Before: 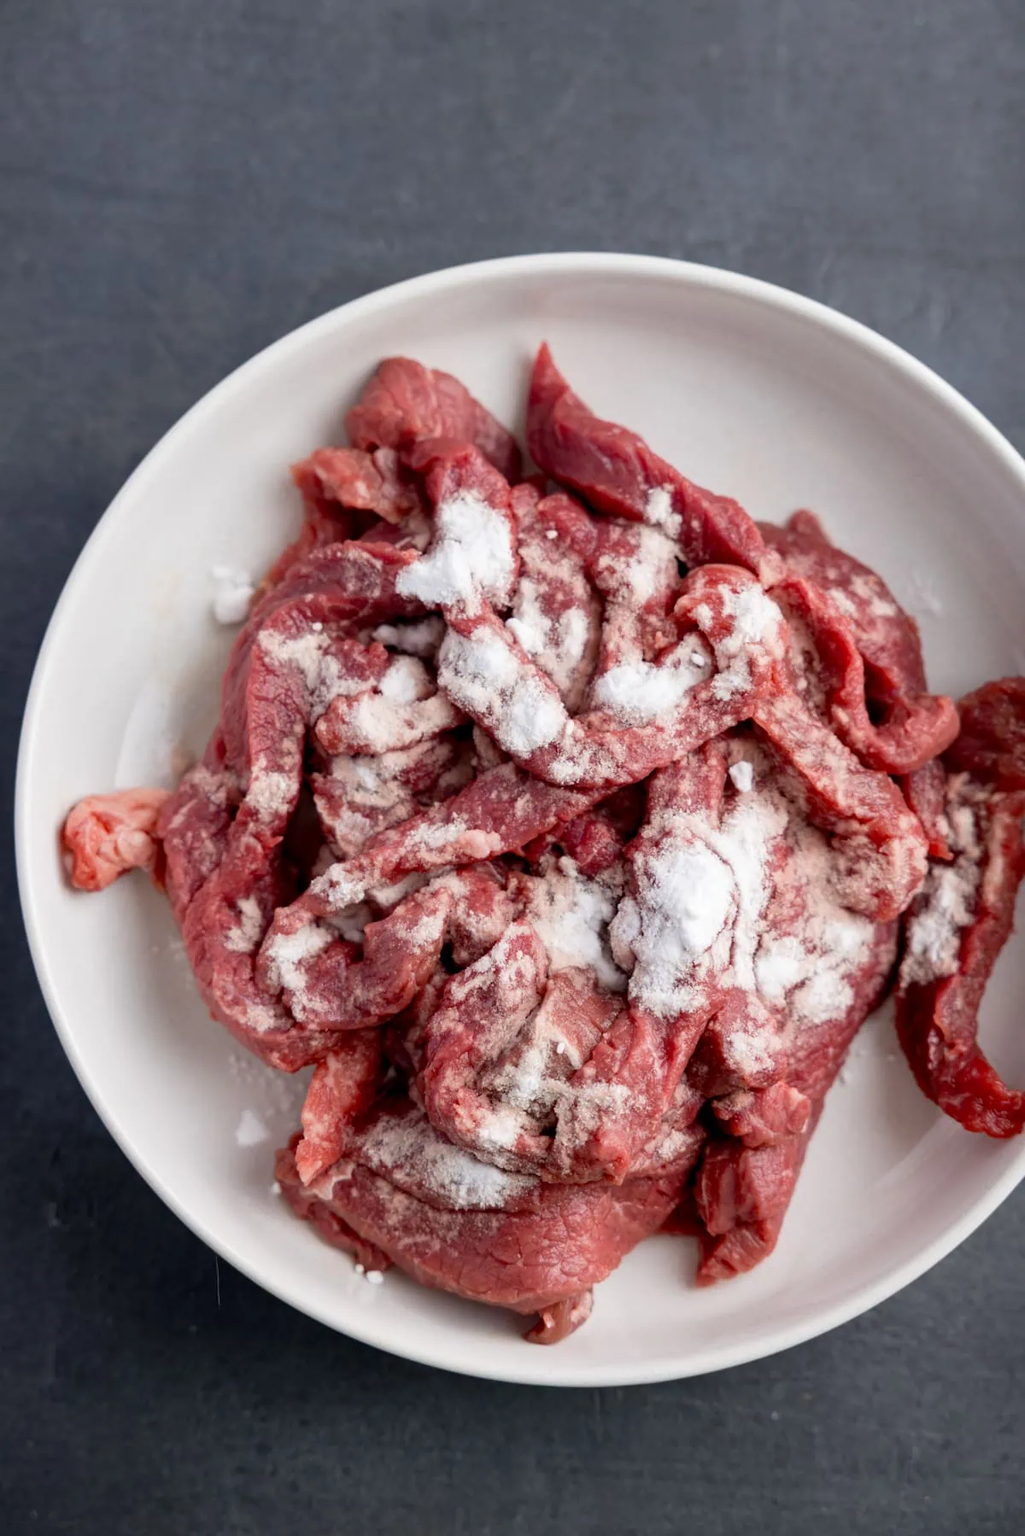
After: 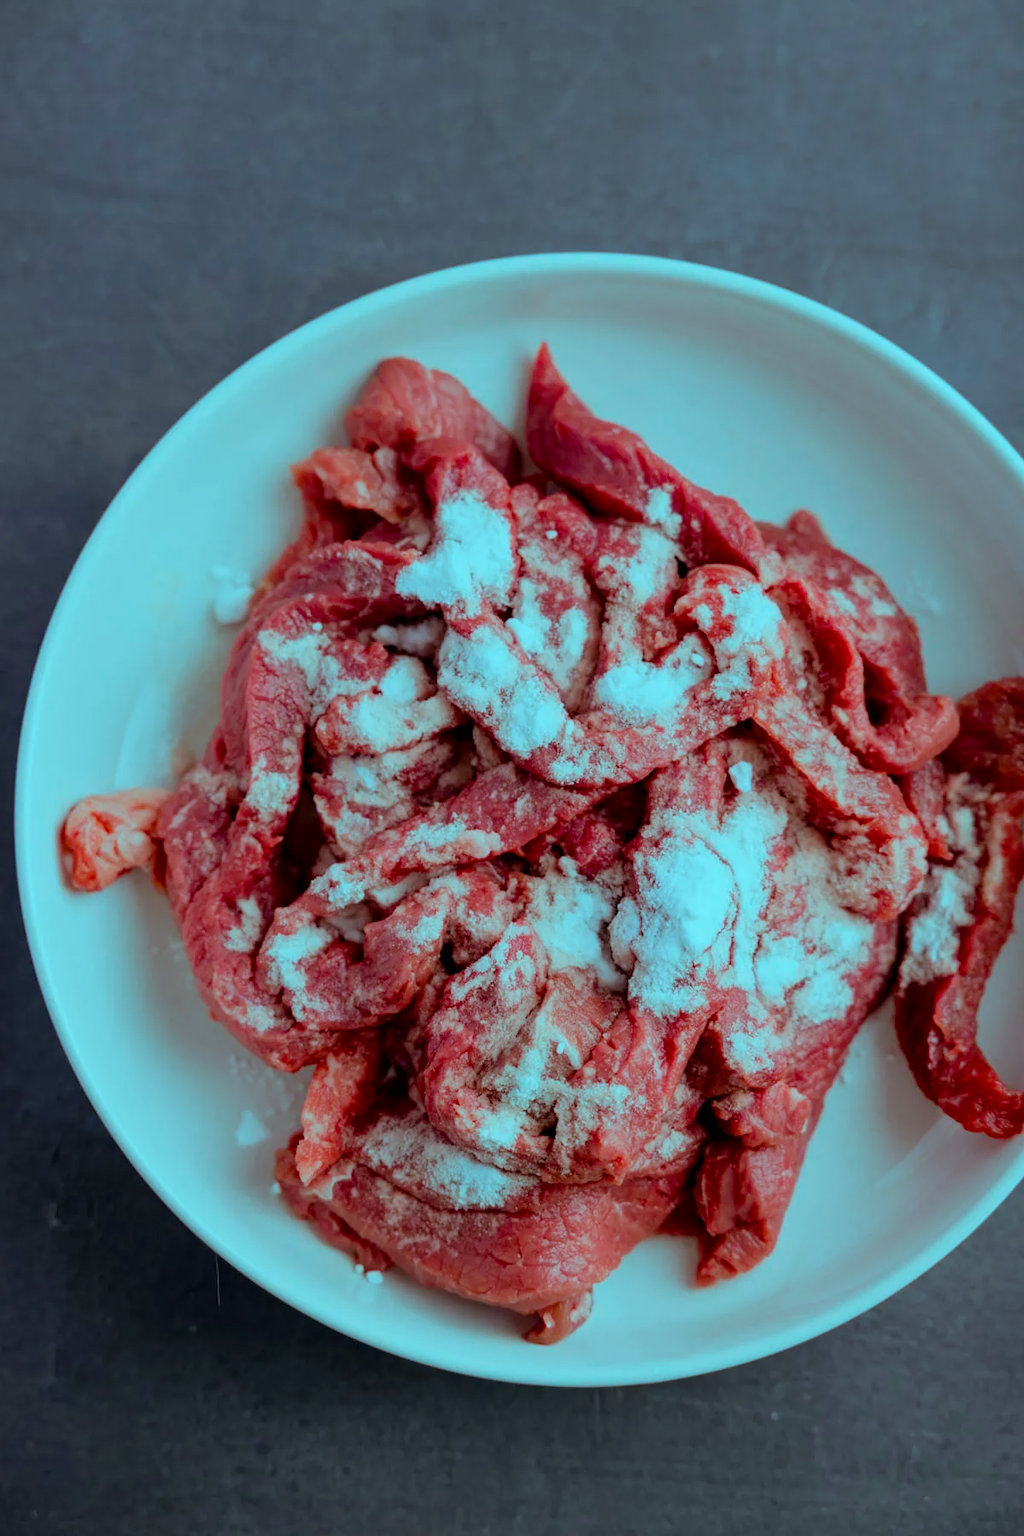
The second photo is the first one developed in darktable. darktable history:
color balance rgb: highlights gain › luminance -33.217%, highlights gain › chroma 5.64%, highlights gain › hue 219.31°, perceptual saturation grading › global saturation 30.284%
